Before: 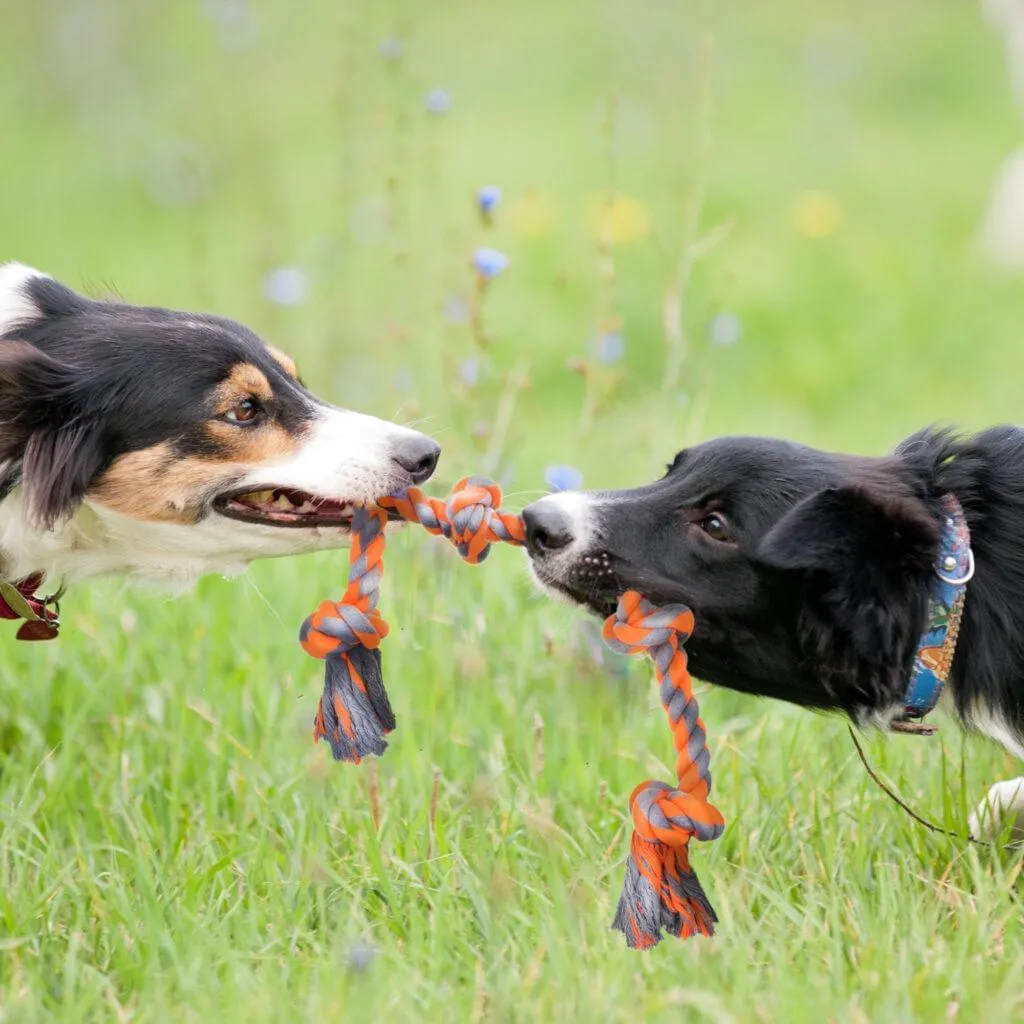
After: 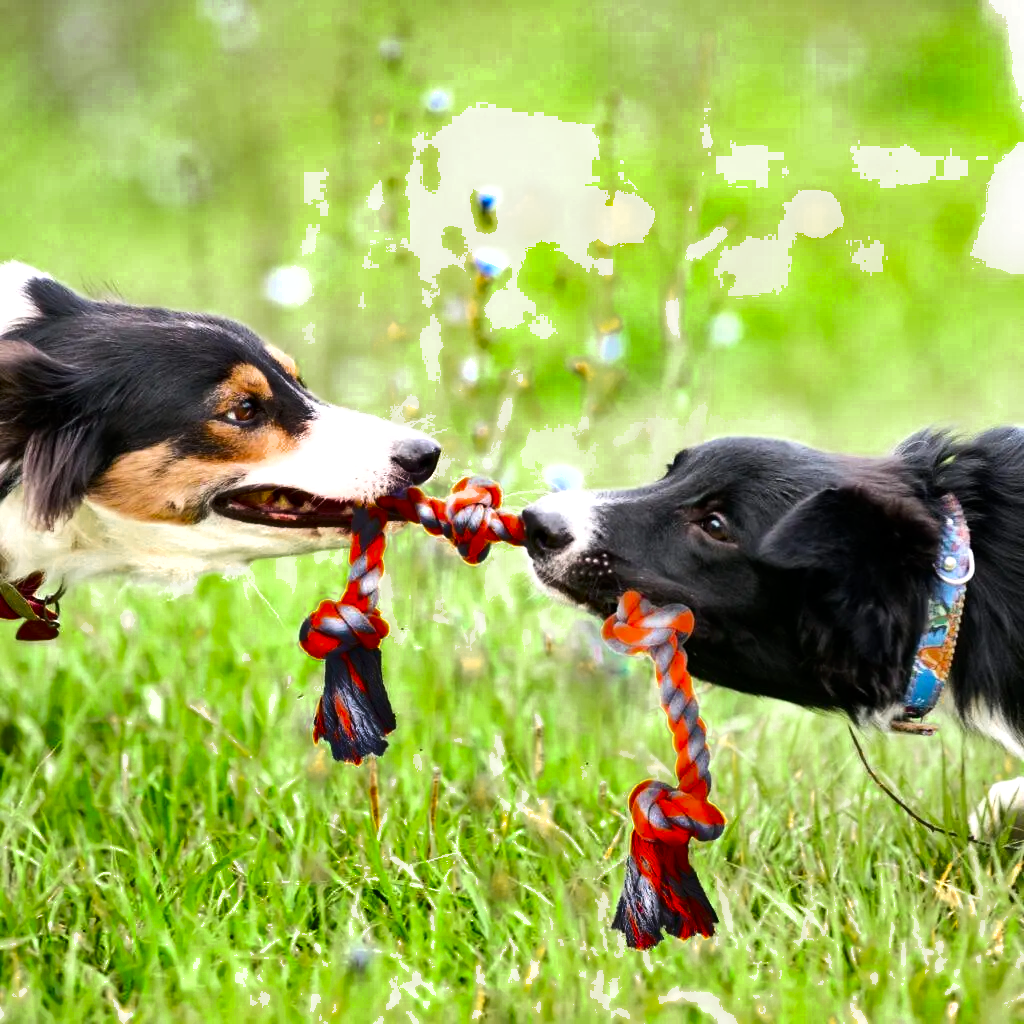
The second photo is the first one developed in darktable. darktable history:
contrast brightness saturation: contrast 0.148, brightness -0.009, saturation 0.1
shadows and highlights: white point adjustment 0.136, highlights -69.14, soften with gaussian
exposure: compensate highlight preservation false
tone equalizer: -8 EV -0.784 EV, -7 EV -0.681 EV, -6 EV -0.62 EV, -5 EV -0.389 EV, -3 EV 0.392 EV, -2 EV 0.6 EV, -1 EV 0.681 EV, +0 EV 0.741 EV, mask exposure compensation -0.513 EV
color zones: curves: ch0 [(0.11, 0.396) (0.195, 0.36) (0.25, 0.5) (0.303, 0.412) (0.357, 0.544) (0.75, 0.5) (0.967, 0.328)]; ch1 [(0, 0.468) (0.112, 0.512) (0.202, 0.6) (0.25, 0.5) (0.307, 0.352) (0.357, 0.544) (0.75, 0.5) (0.963, 0.524)]
